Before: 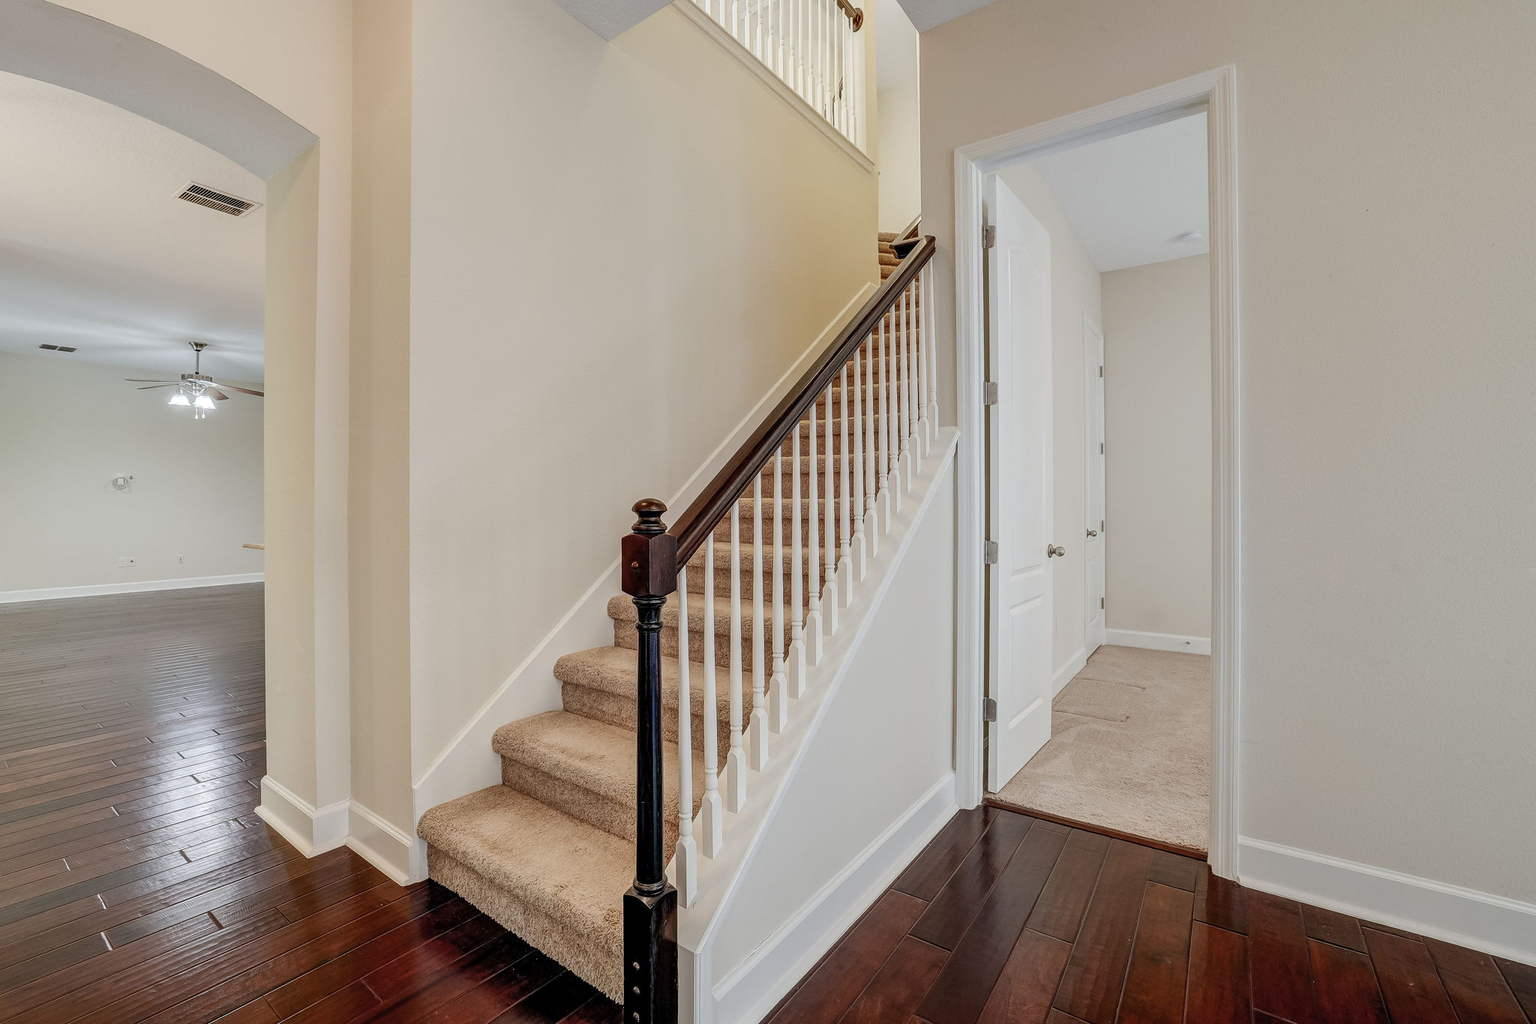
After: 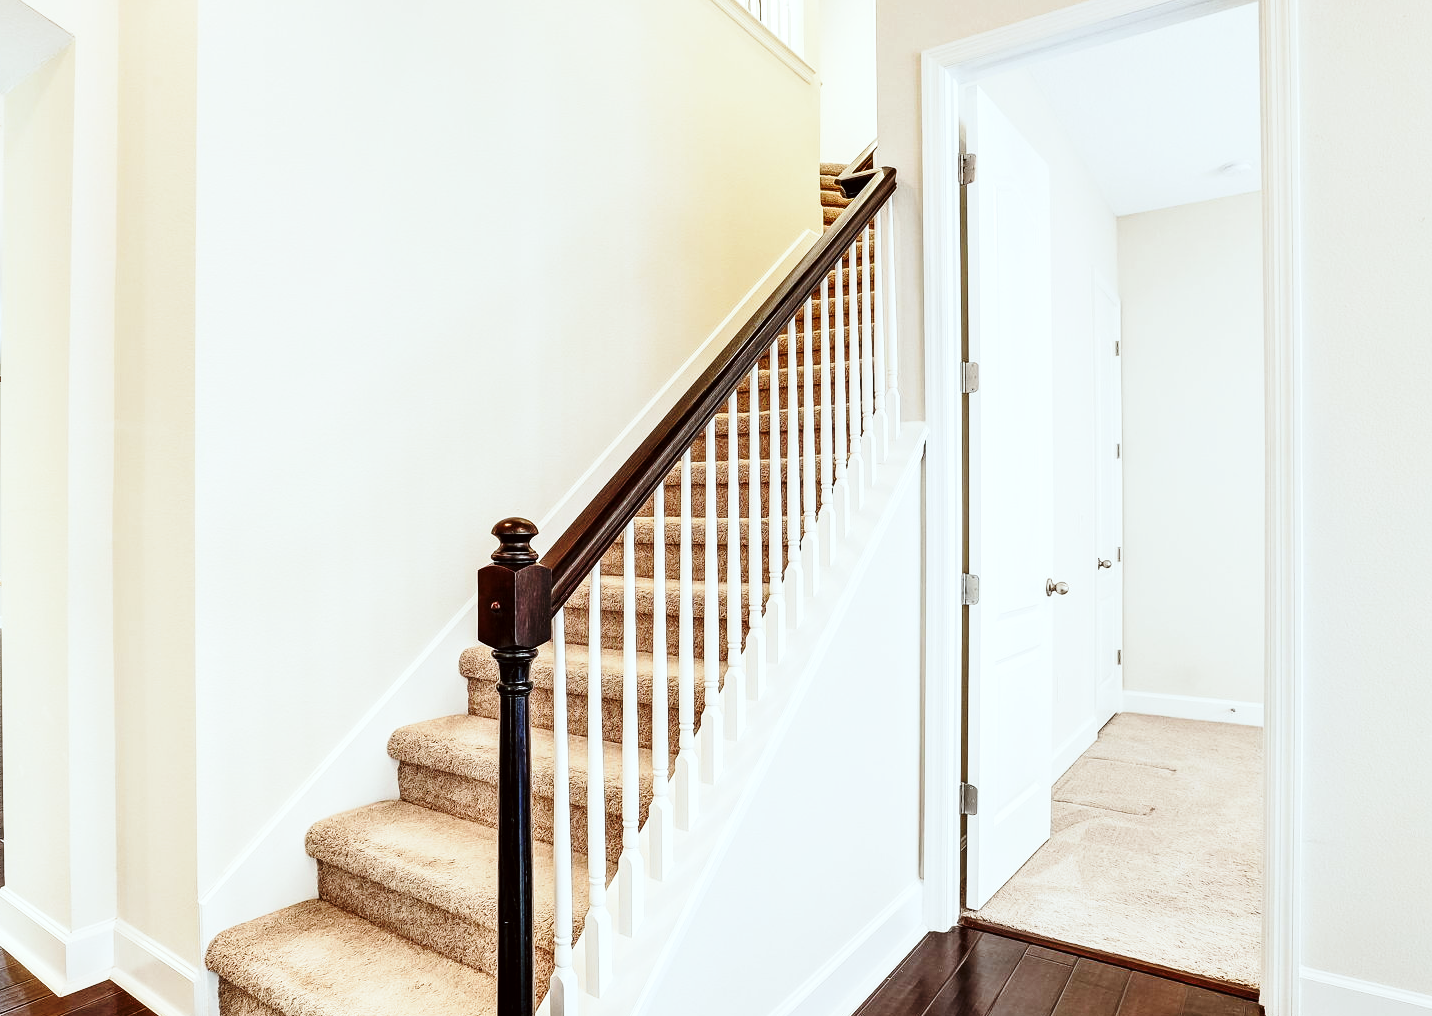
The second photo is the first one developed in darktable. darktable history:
crop and rotate: left 17.166%, top 10.833%, right 12.886%, bottom 14.676%
tone equalizer: -8 EV -0.721 EV, -7 EV -0.67 EV, -6 EV -0.598 EV, -5 EV -0.408 EV, -3 EV 0.401 EV, -2 EV 0.6 EV, -1 EV 0.674 EV, +0 EV 0.771 EV, edges refinement/feathering 500, mask exposure compensation -1.57 EV, preserve details no
base curve: curves: ch0 [(0, 0) (0.028, 0.03) (0.121, 0.232) (0.46, 0.748) (0.859, 0.968) (1, 1)], preserve colors none
color correction: highlights a* -2.98, highlights b* -2.67, shadows a* 2.1, shadows b* 2.95
